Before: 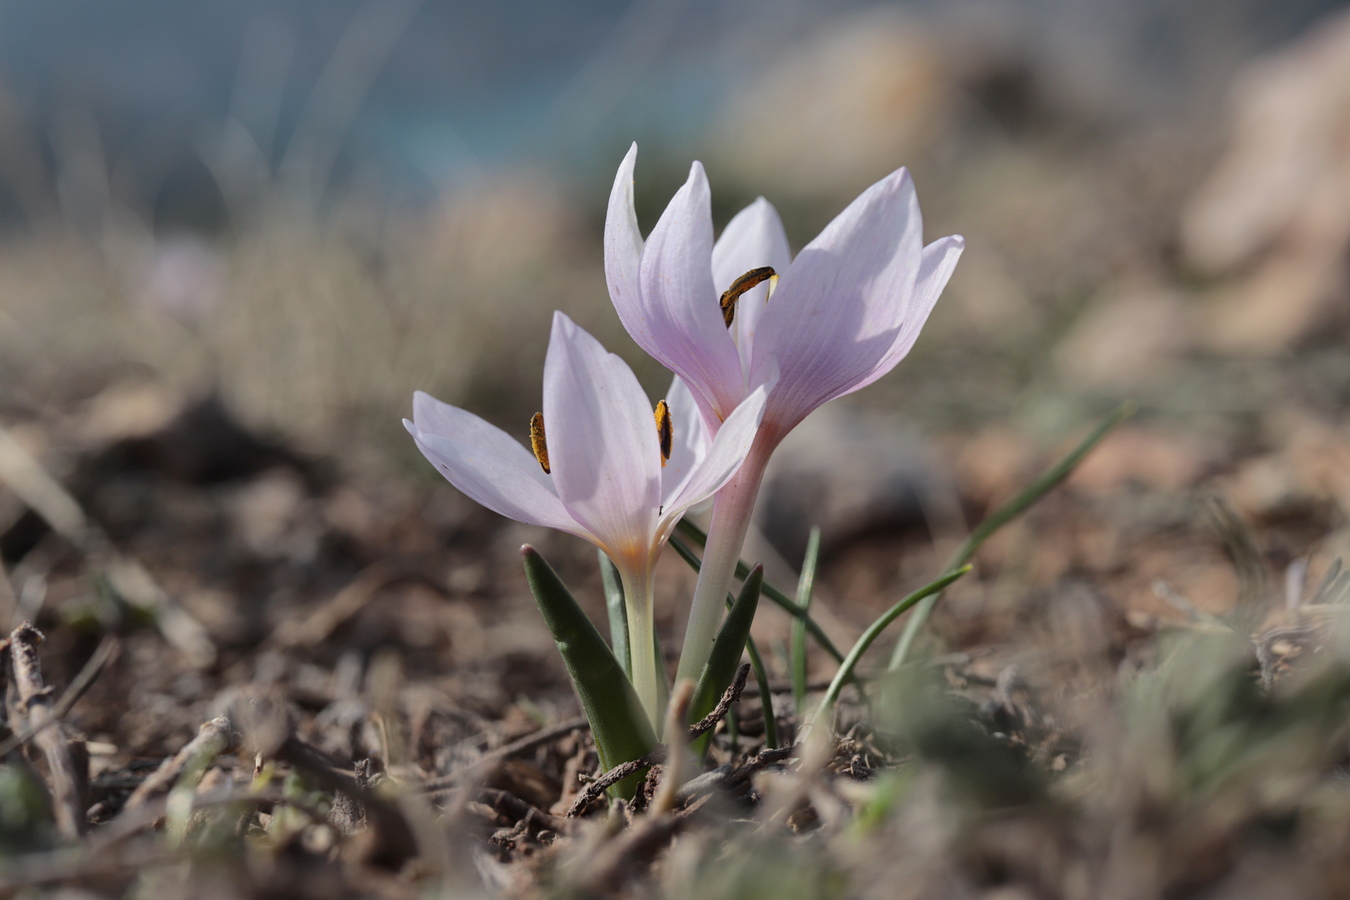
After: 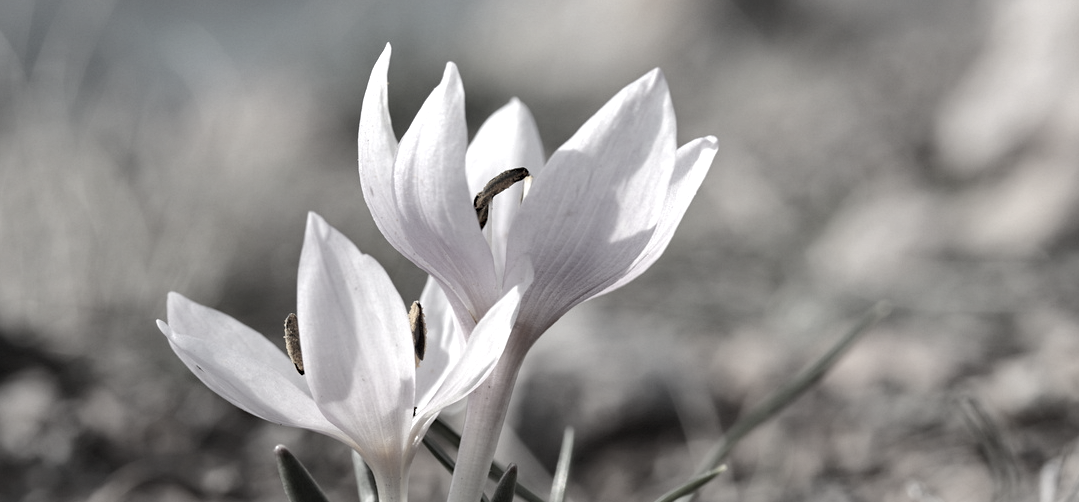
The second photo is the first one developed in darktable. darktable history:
exposure: black level correction 0, exposure 0.691 EV, compensate highlight preservation false
color correction: highlights b* 0.001, saturation 0.166
crop: left 18.262%, top 11.068%, right 1.782%, bottom 33.081%
haze removal: compatibility mode true, adaptive false
